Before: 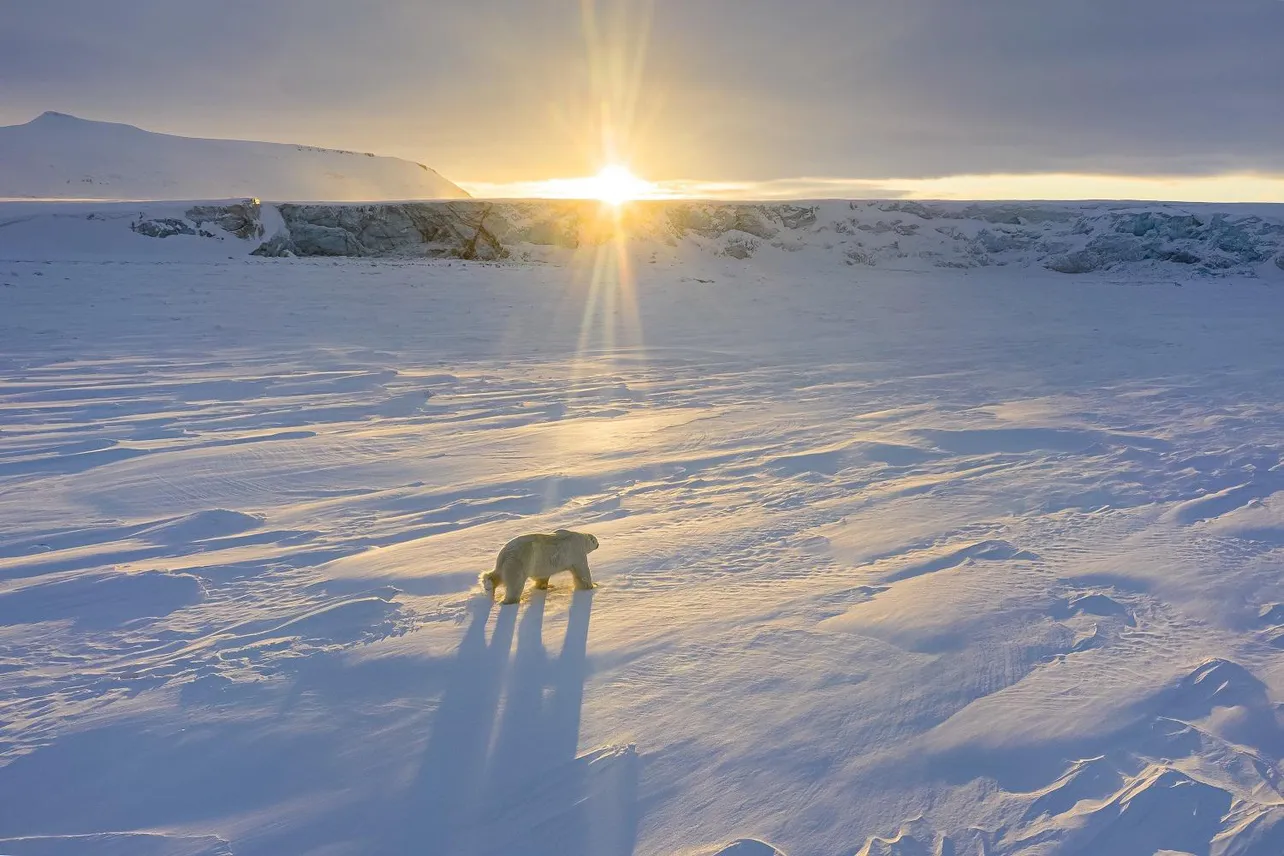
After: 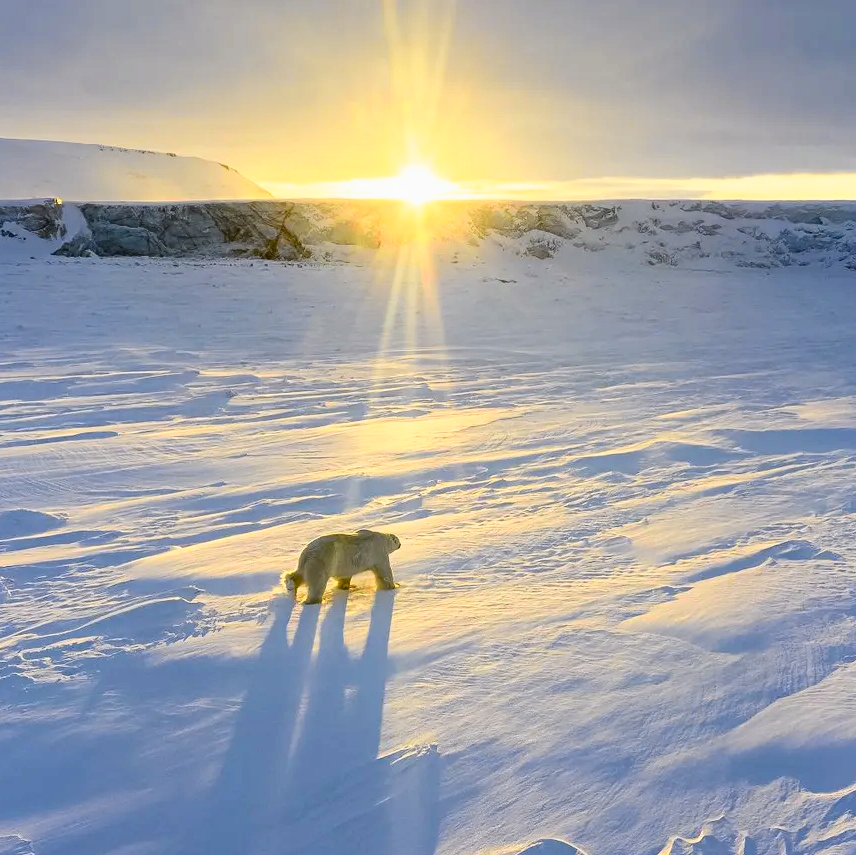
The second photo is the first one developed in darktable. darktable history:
crop and rotate: left 15.446%, right 17.836%
tone curve: curves: ch0 [(0, 0) (0.187, 0.12) (0.384, 0.363) (0.618, 0.698) (0.754, 0.857) (0.875, 0.956) (1, 0.987)]; ch1 [(0, 0) (0.402, 0.36) (0.476, 0.466) (0.501, 0.501) (0.518, 0.514) (0.564, 0.608) (0.614, 0.664) (0.692, 0.744) (1, 1)]; ch2 [(0, 0) (0.435, 0.412) (0.483, 0.481) (0.503, 0.503) (0.522, 0.535) (0.563, 0.601) (0.627, 0.699) (0.699, 0.753) (0.997, 0.858)], color space Lab, independent channels
